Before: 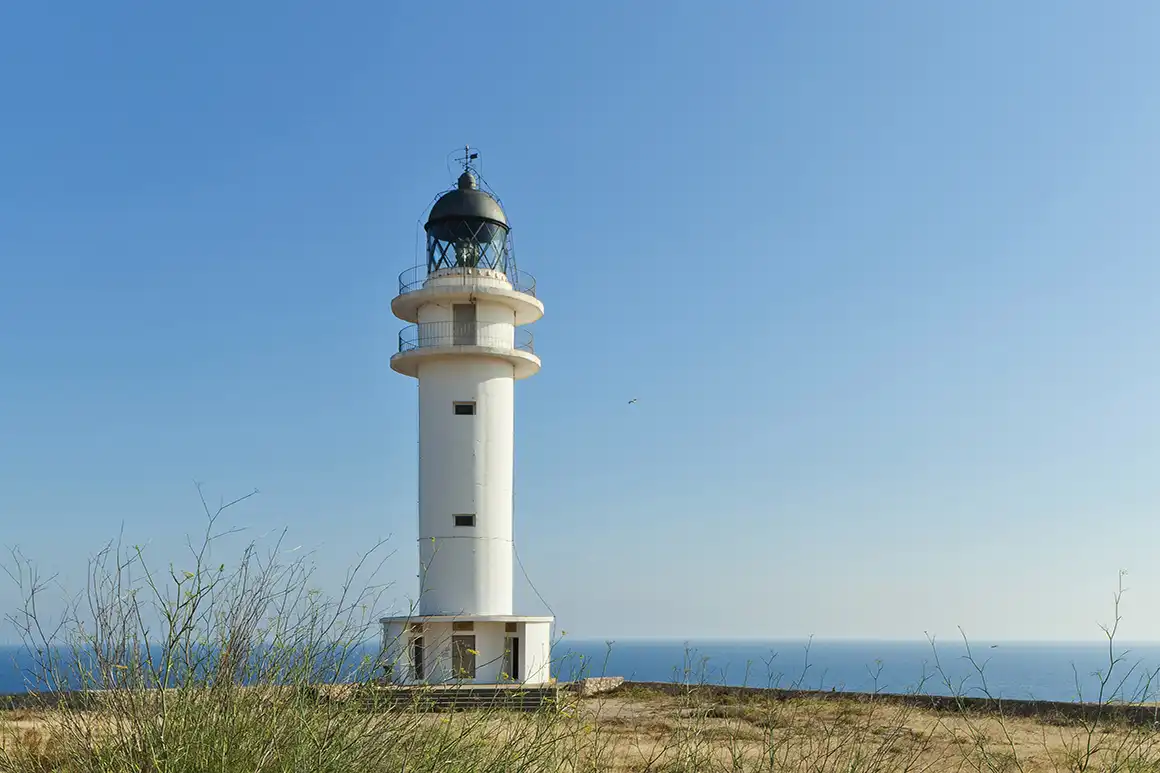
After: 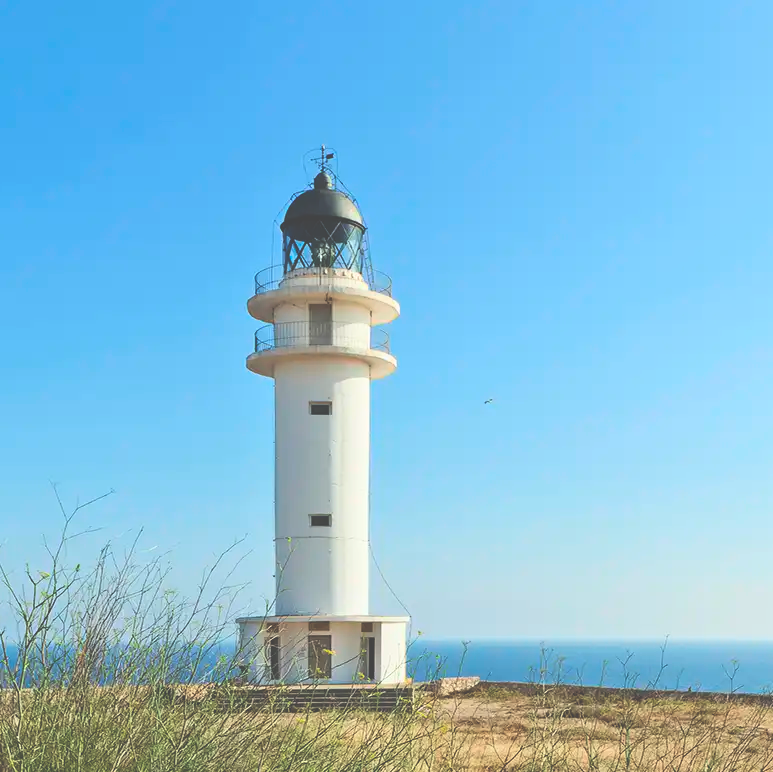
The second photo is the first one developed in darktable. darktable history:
contrast brightness saturation: contrast 0.23, brightness 0.099, saturation 0.293
crop and rotate: left 12.425%, right 20.893%
exposure: black level correction -0.061, exposure -0.05 EV, compensate highlight preservation false
